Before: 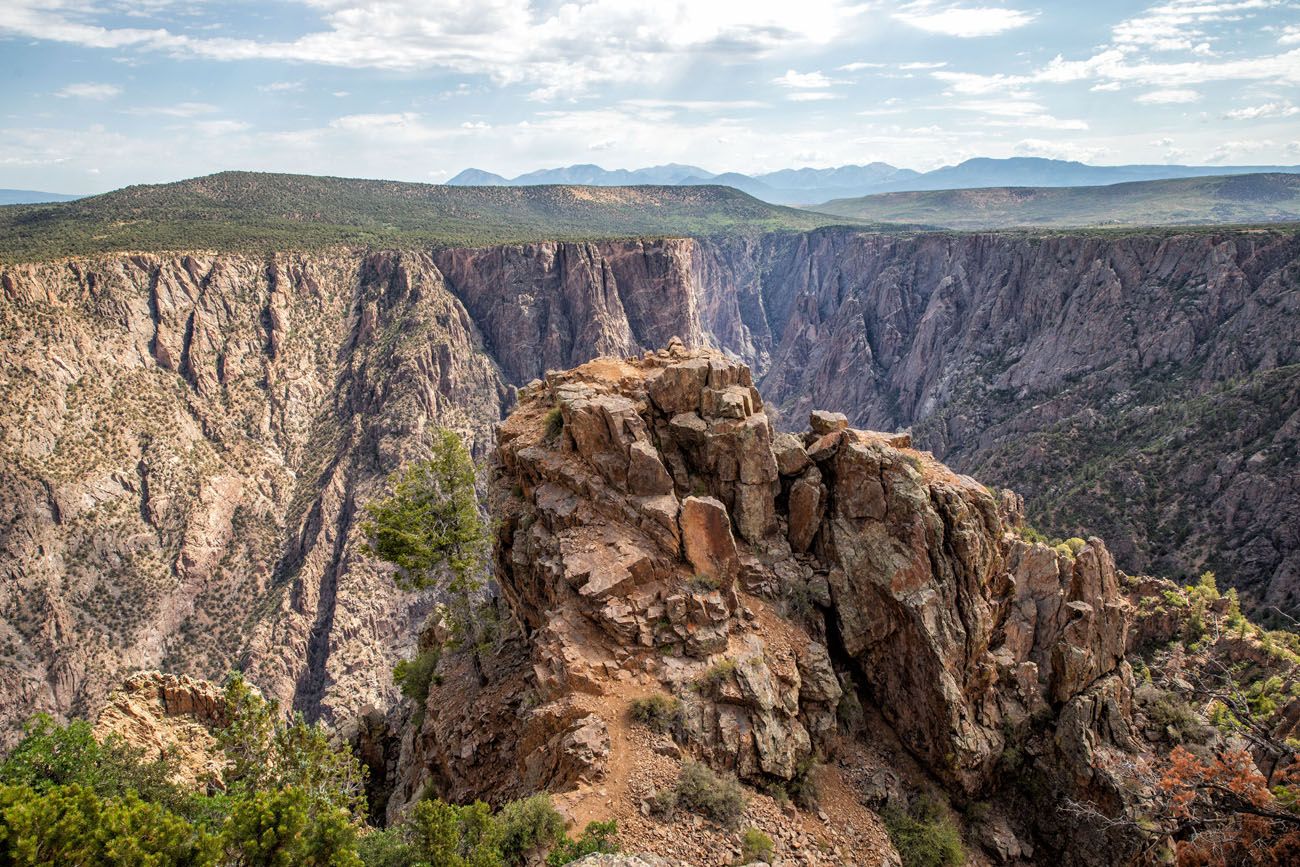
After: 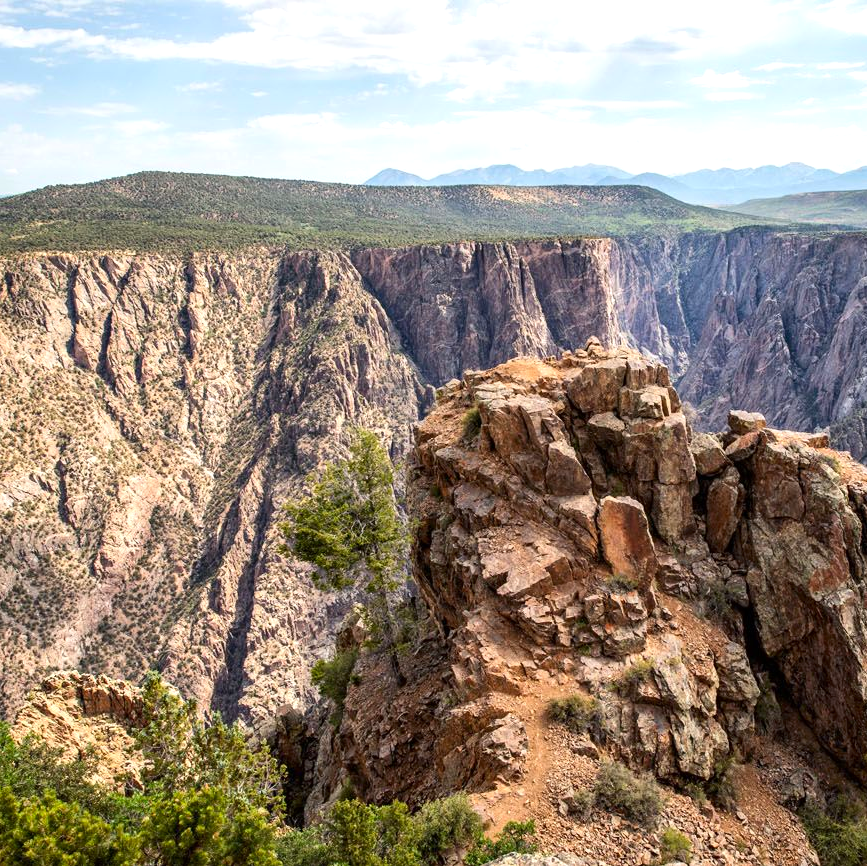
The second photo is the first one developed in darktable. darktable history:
exposure: exposure 0.341 EV, compensate highlight preservation false
crop and rotate: left 6.343%, right 26.916%
contrast brightness saturation: contrast 0.145, brightness -0.007, saturation 0.1
